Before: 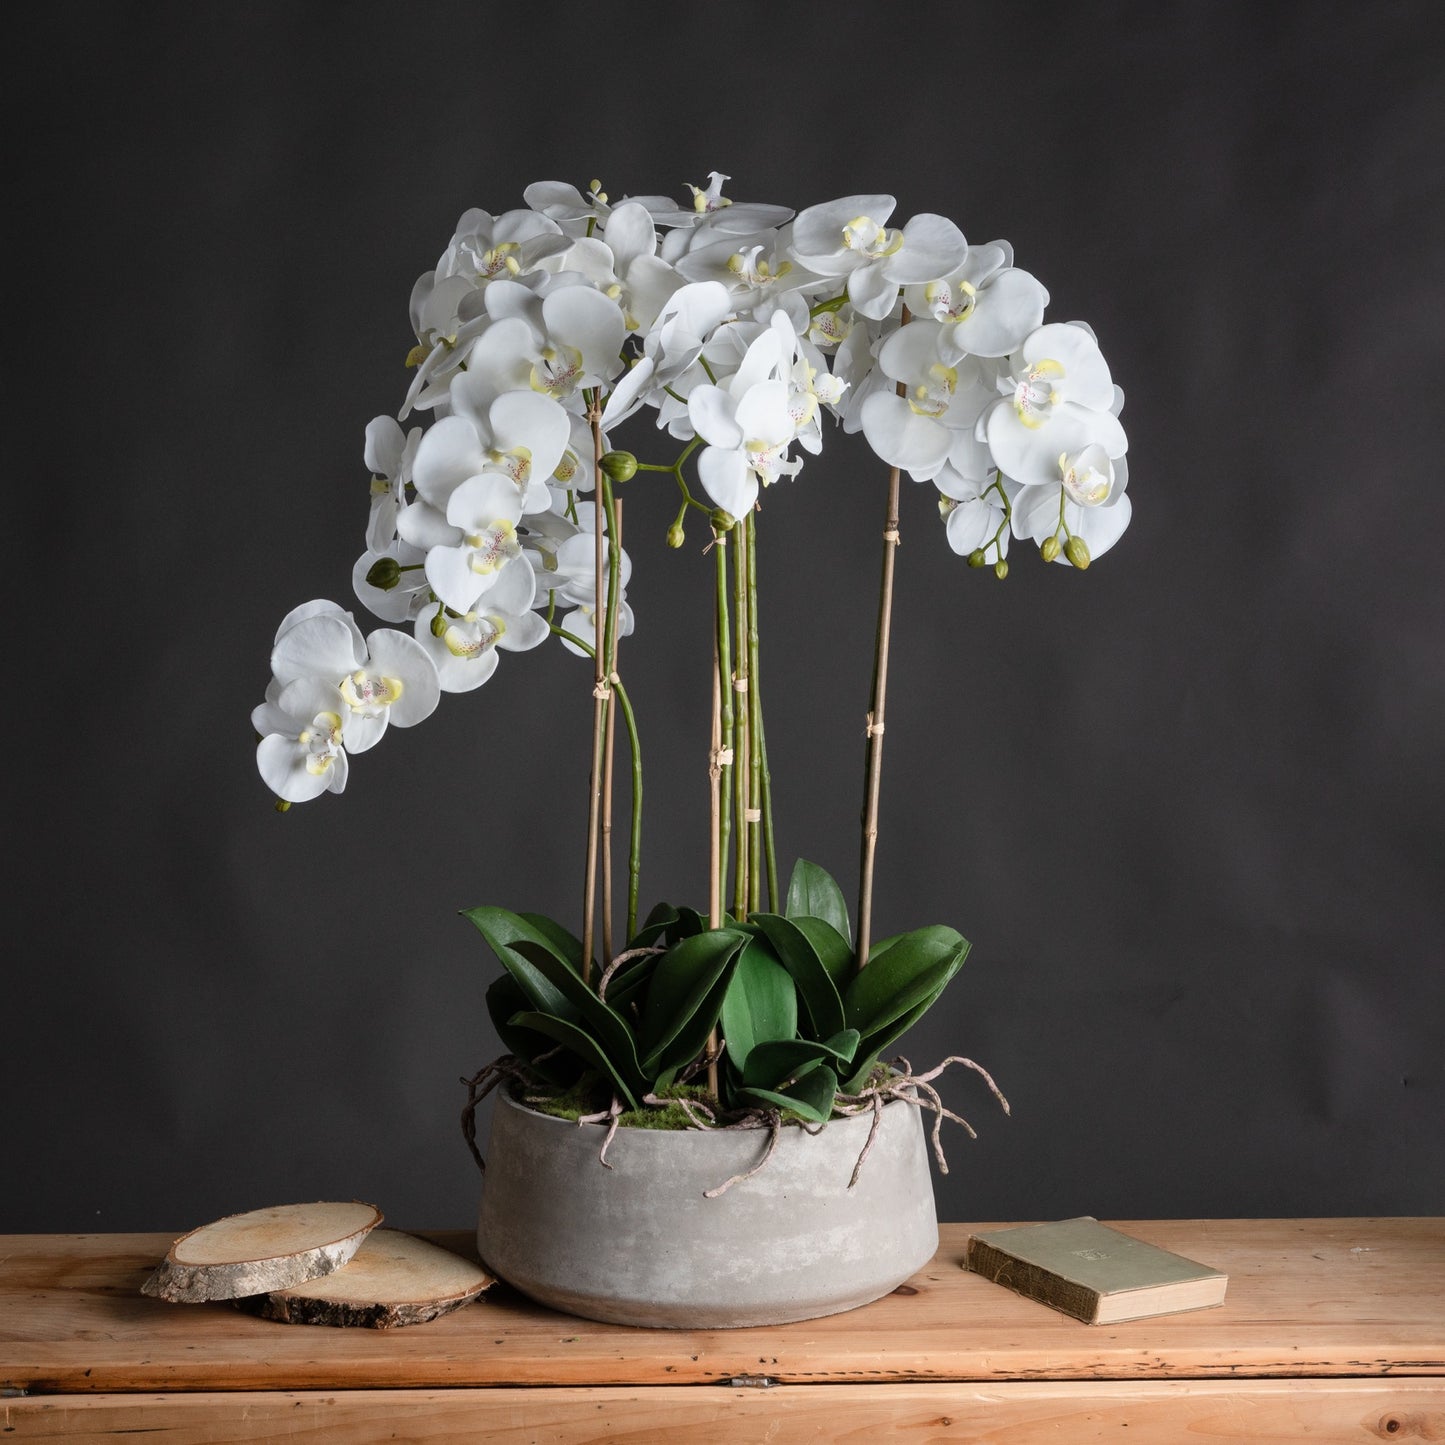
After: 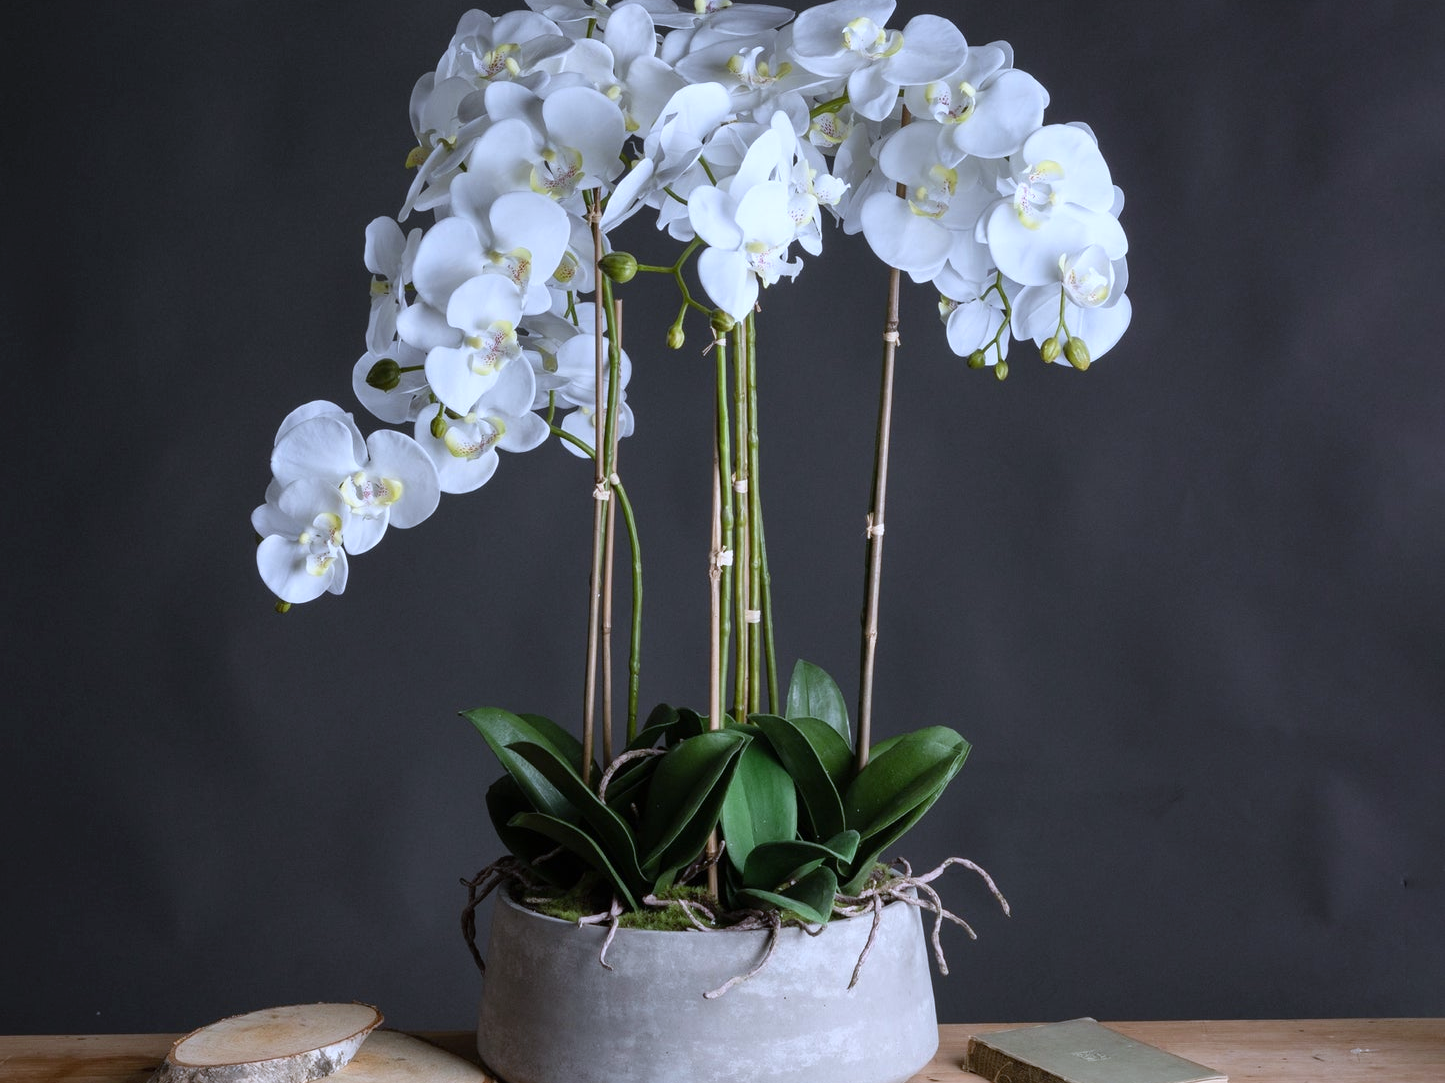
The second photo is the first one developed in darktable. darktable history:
crop: top 13.819%, bottom 11.169%
white balance: red 0.948, green 1.02, blue 1.176
